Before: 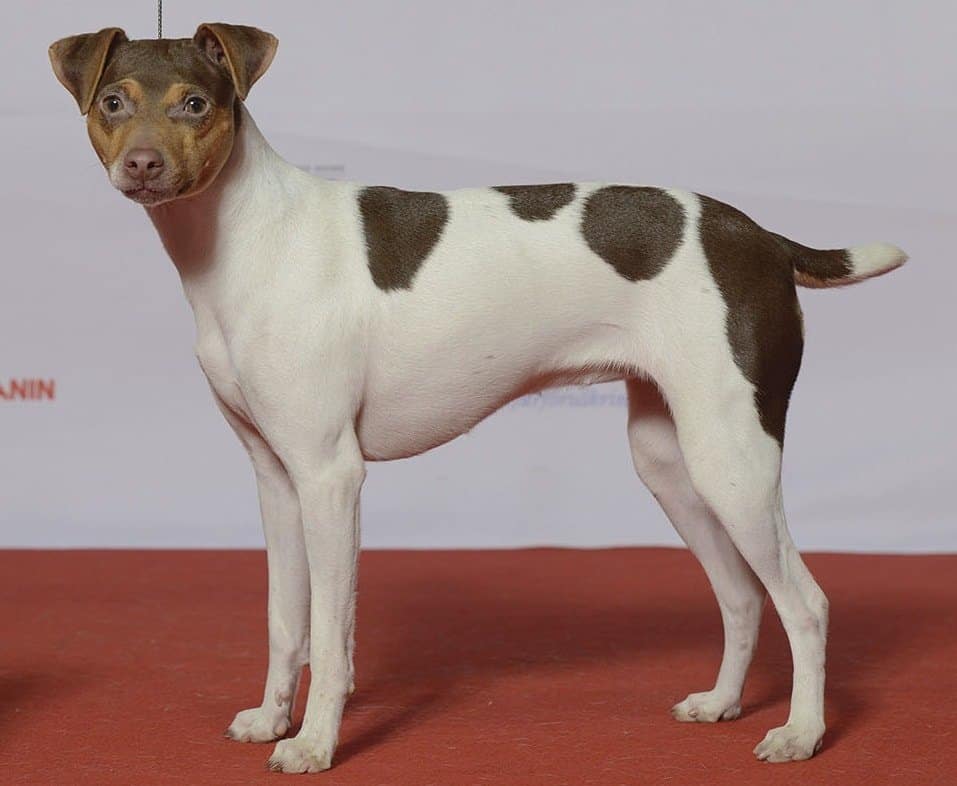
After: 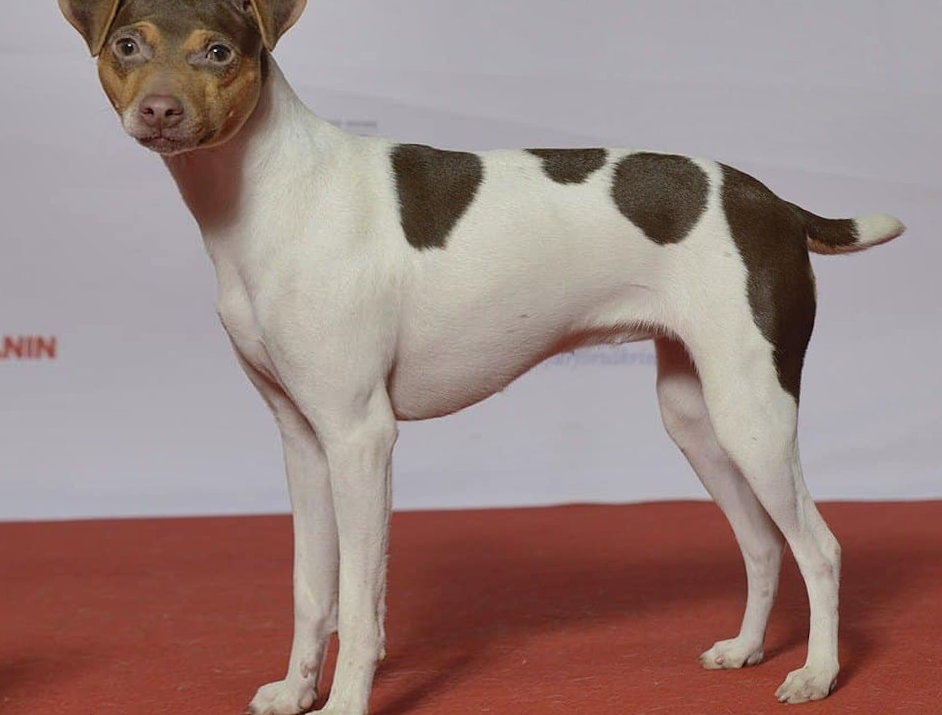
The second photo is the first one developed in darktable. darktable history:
rotate and perspective: rotation -0.013°, lens shift (vertical) -0.027, lens shift (horizontal) 0.178, crop left 0.016, crop right 0.989, crop top 0.082, crop bottom 0.918
shadows and highlights: low approximation 0.01, soften with gaussian
